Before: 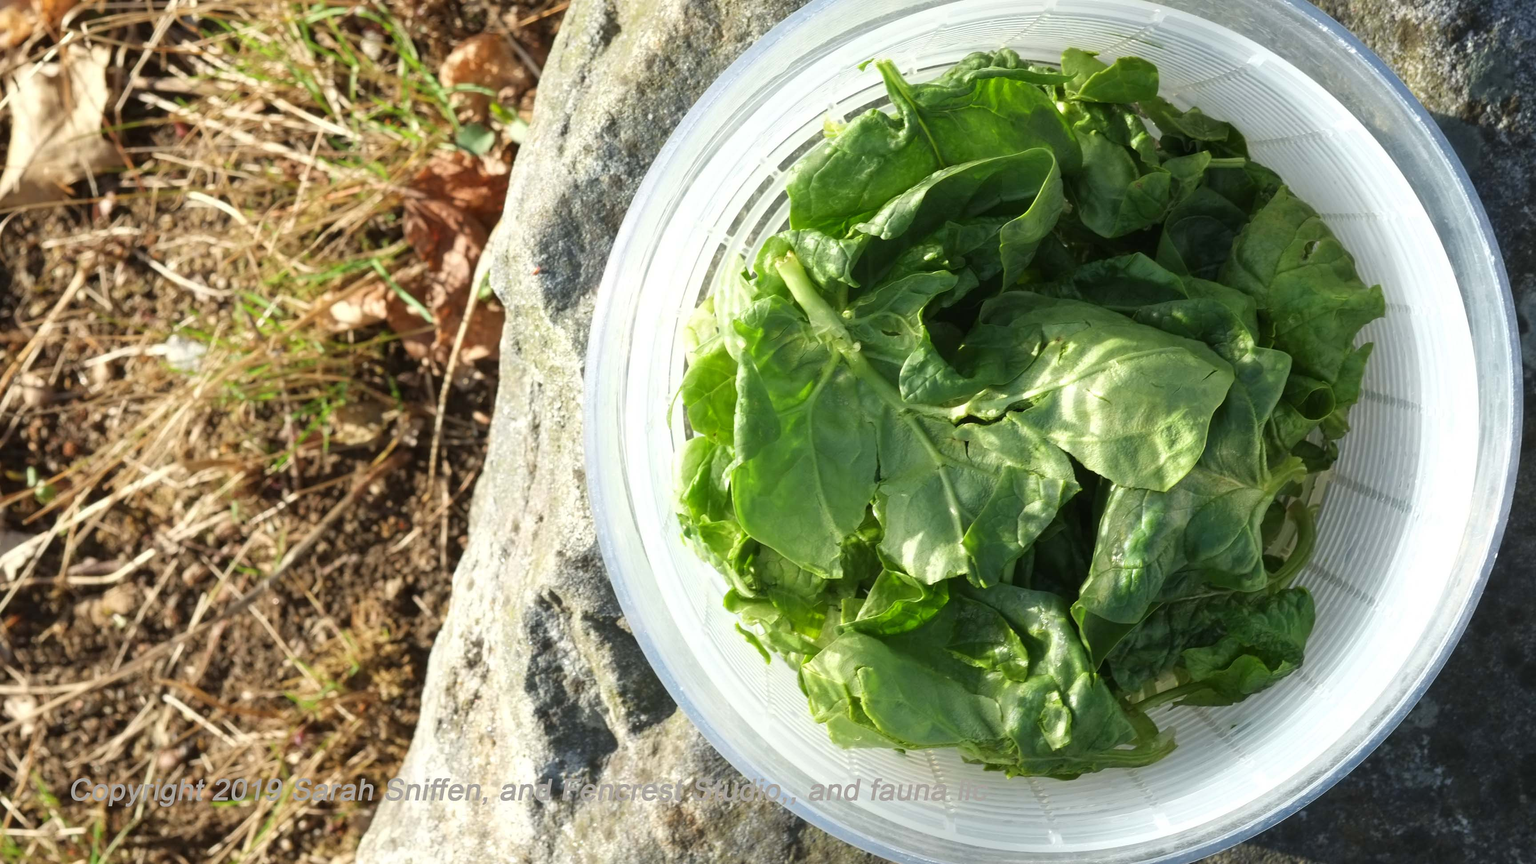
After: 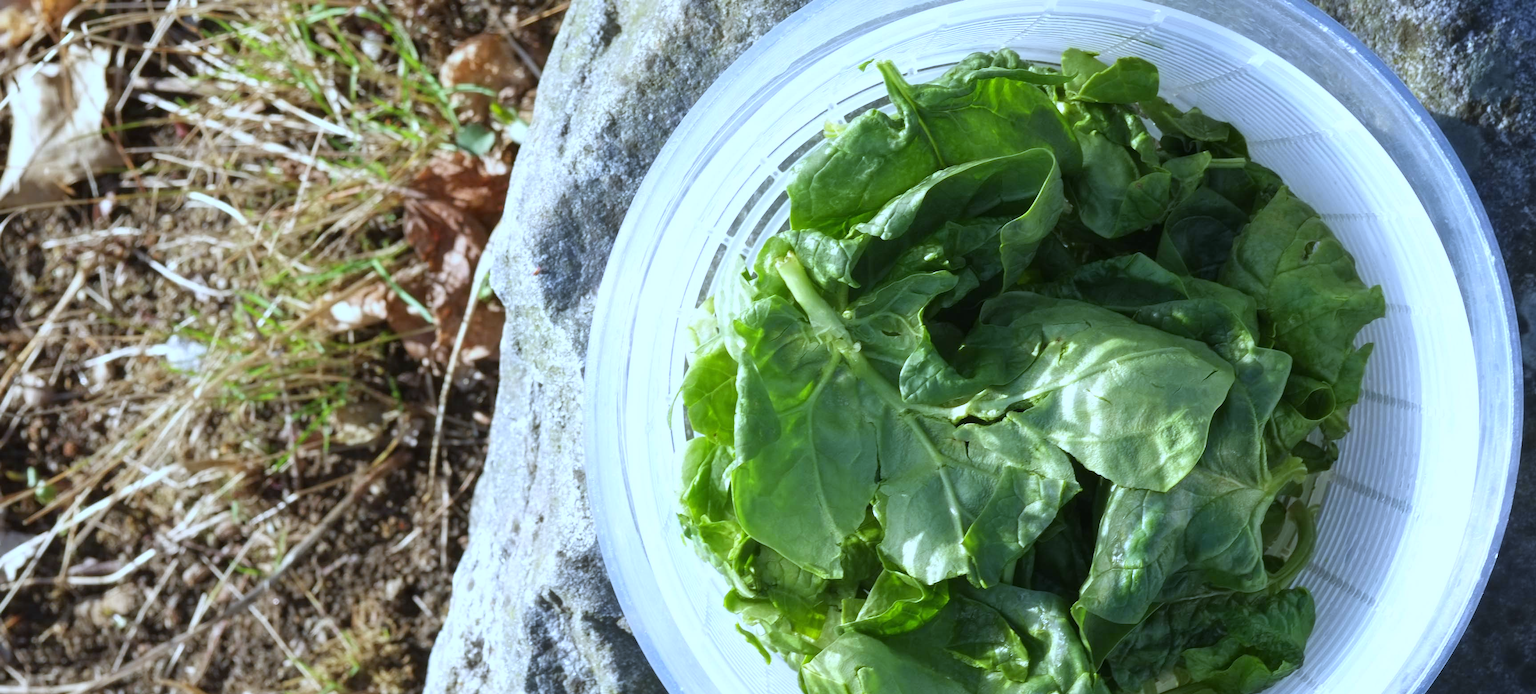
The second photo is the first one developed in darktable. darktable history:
crop: bottom 19.644%
white balance: red 0.871, blue 1.249
